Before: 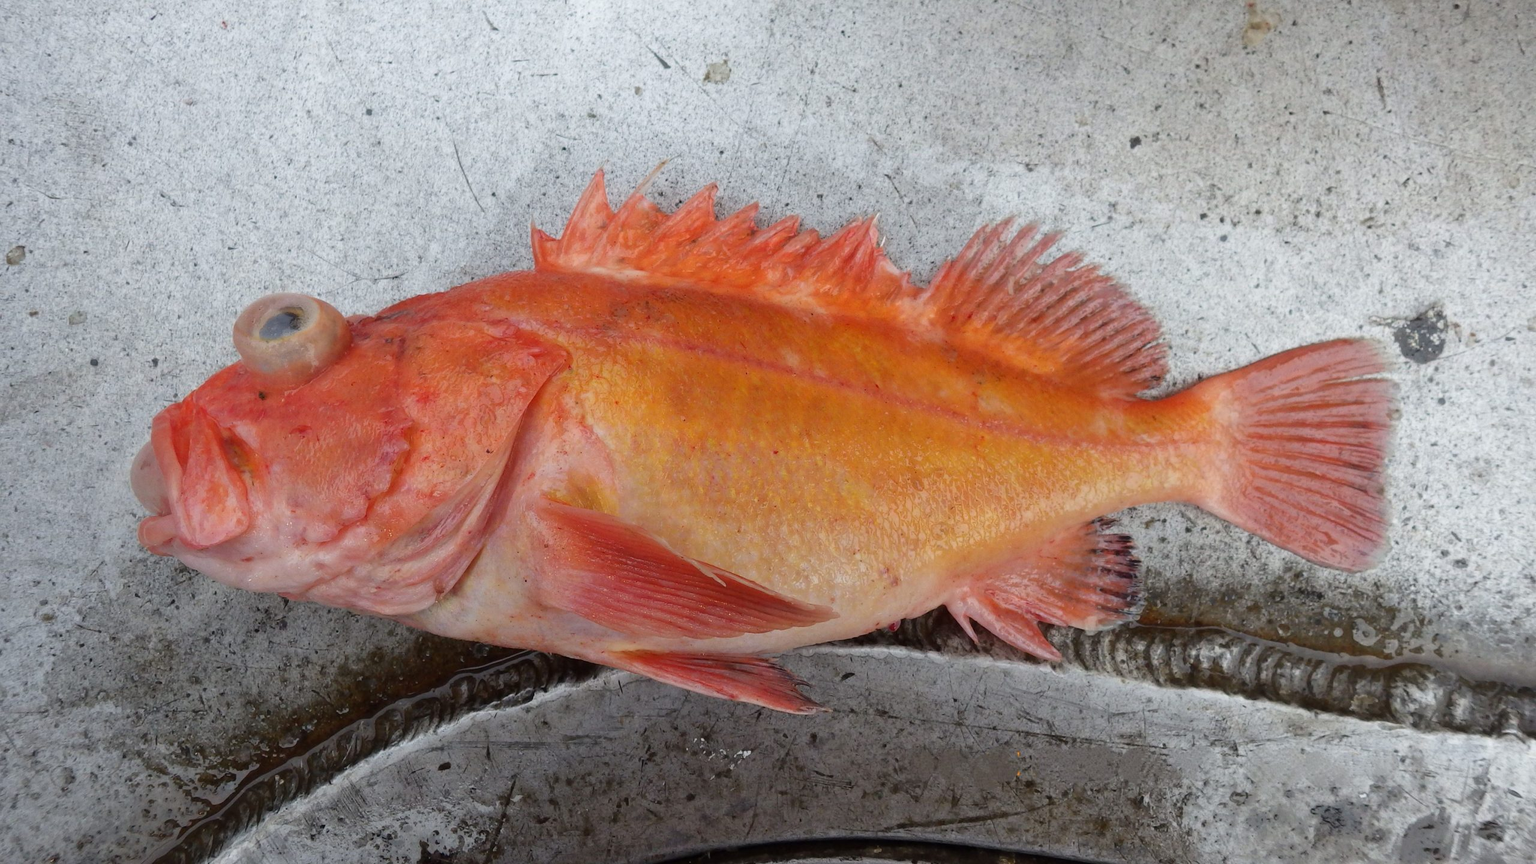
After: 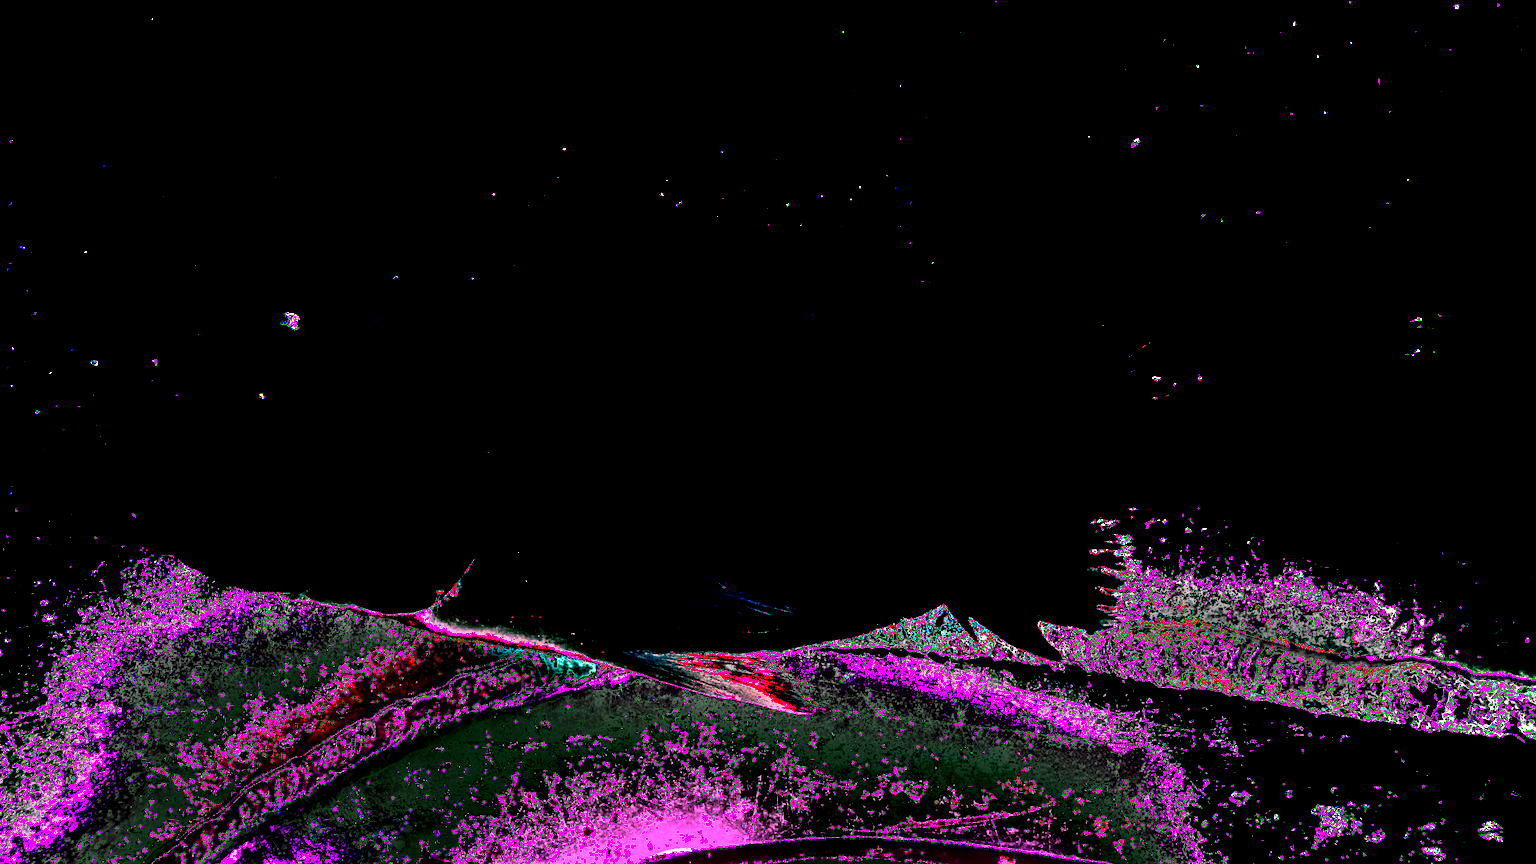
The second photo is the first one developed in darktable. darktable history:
white balance: red 8, blue 8
shadows and highlights: shadows 20.91, highlights -82.73, soften with gaussian
